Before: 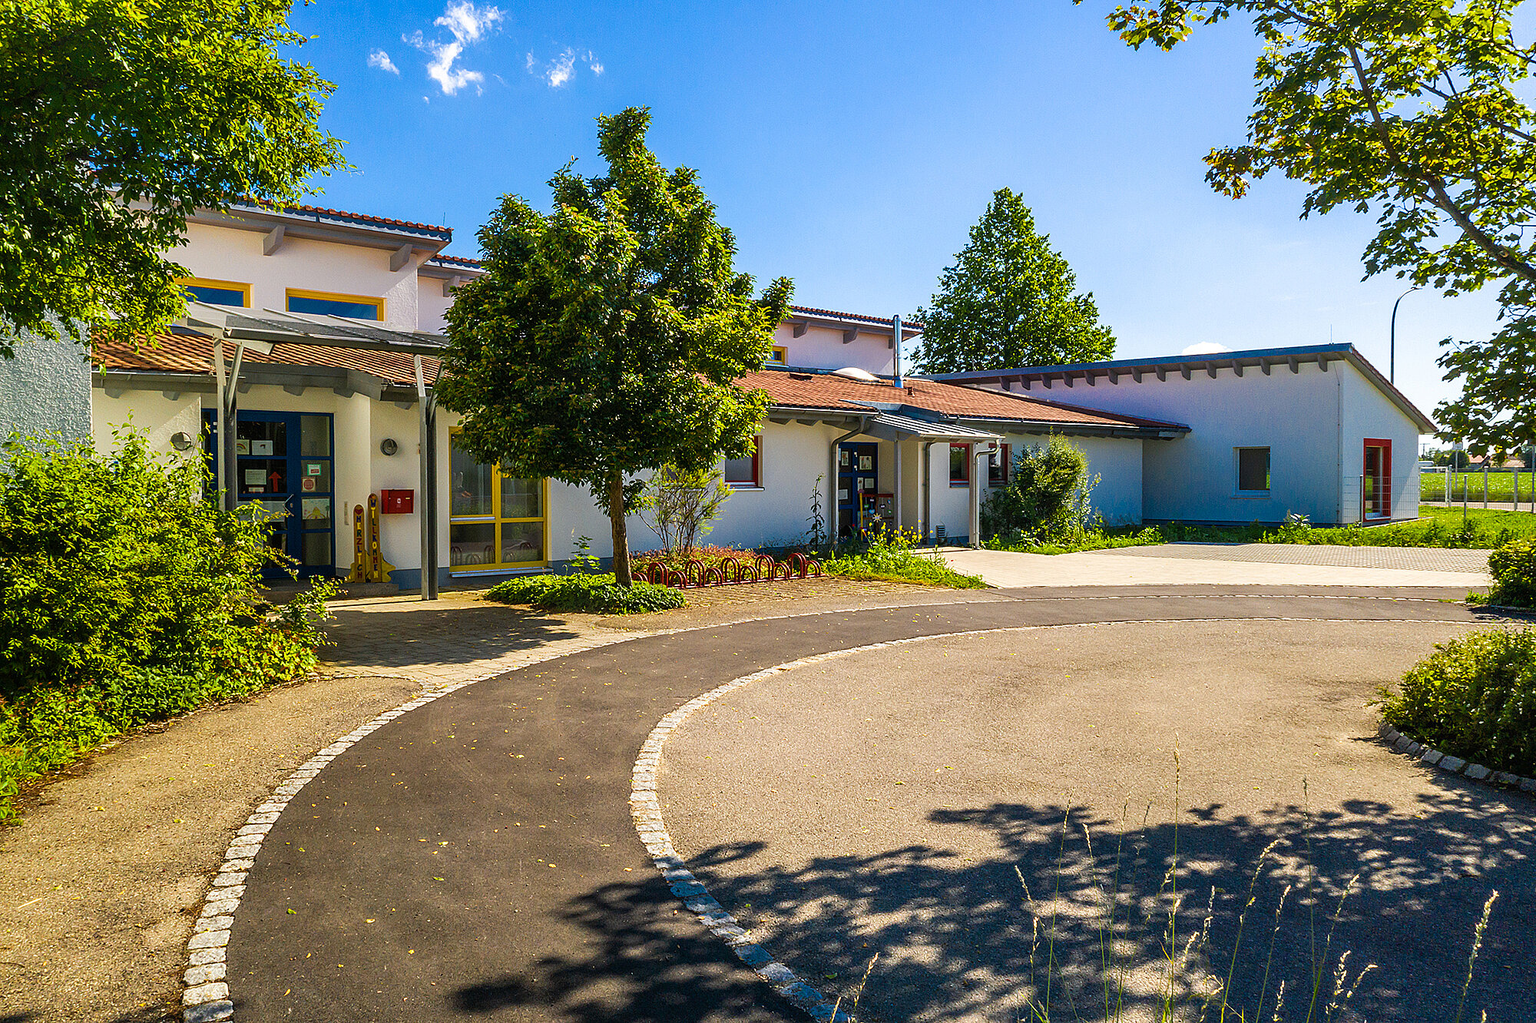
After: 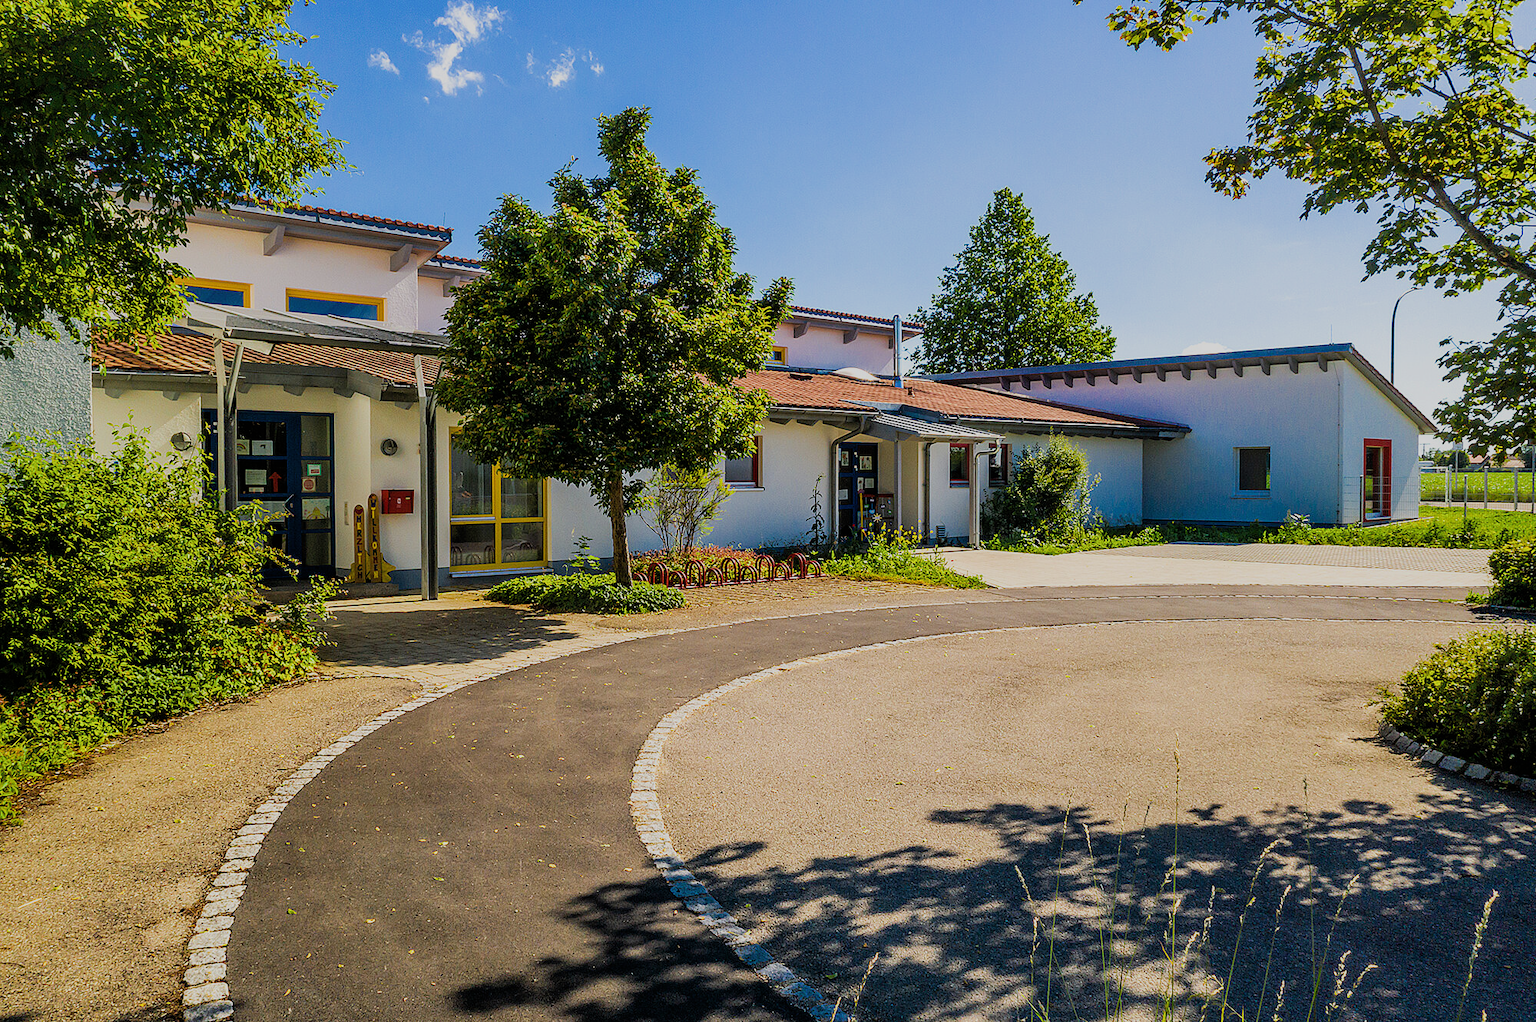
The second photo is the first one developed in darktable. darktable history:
shadows and highlights: shadows 25.16, highlights -23.96
filmic rgb: black relative exposure -7.65 EV, white relative exposure 4.56 EV, hardness 3.61
